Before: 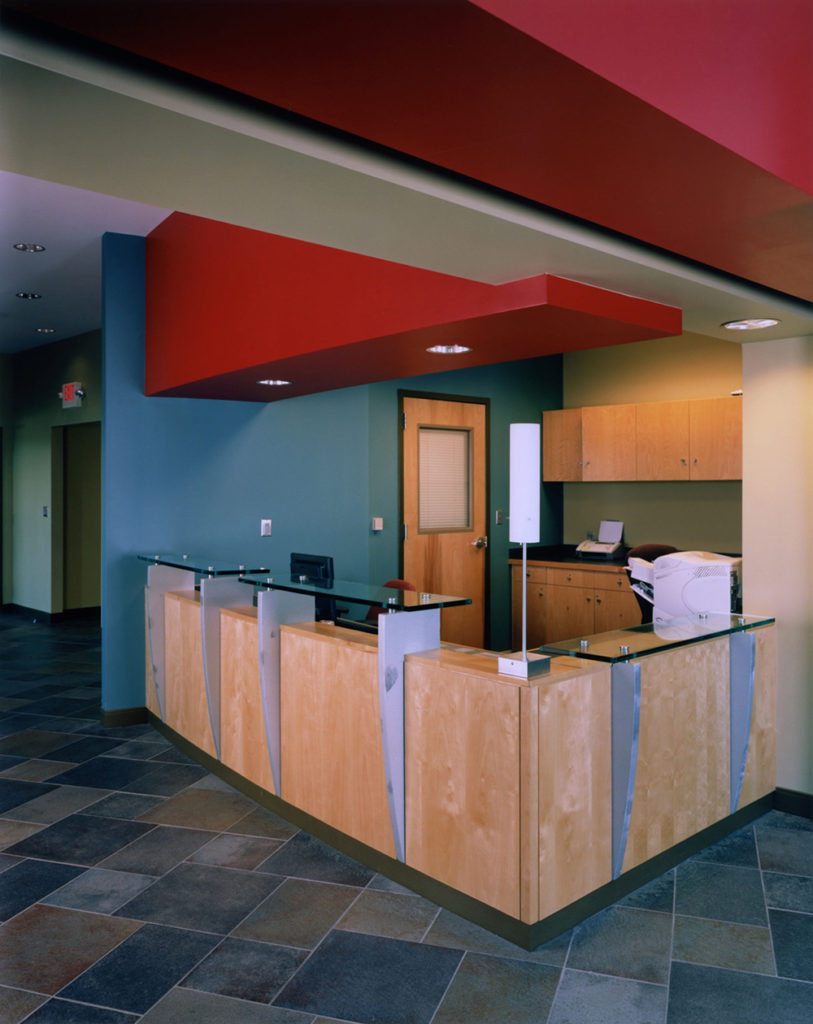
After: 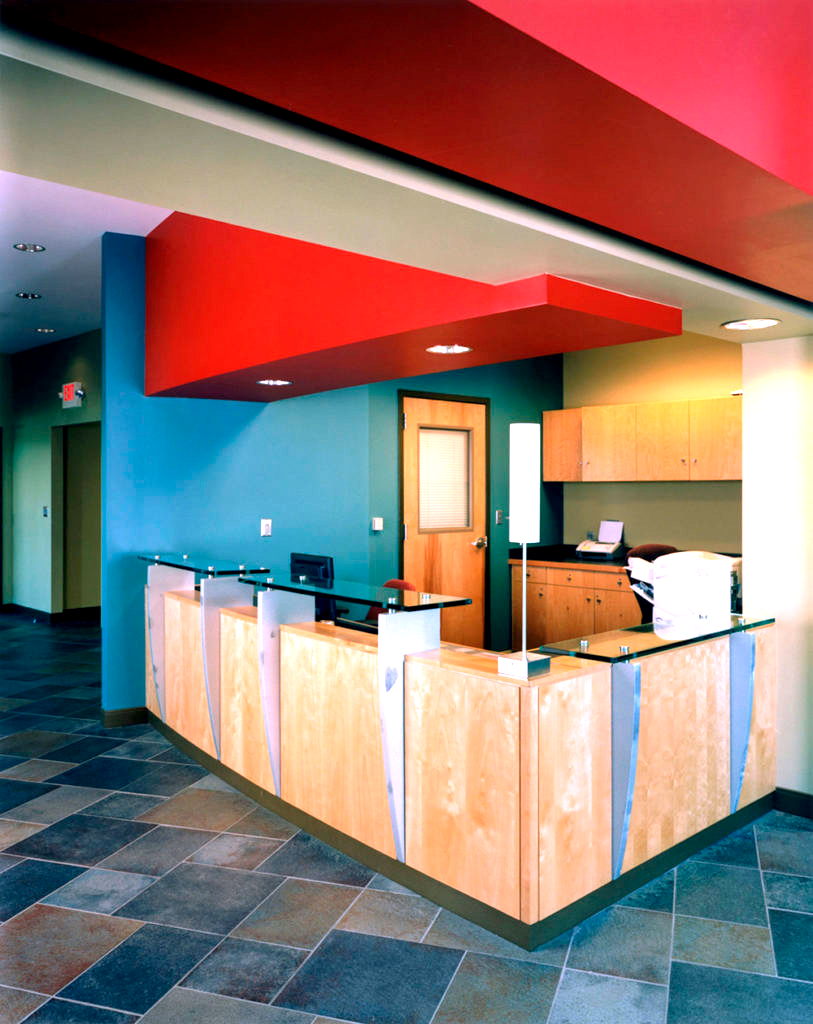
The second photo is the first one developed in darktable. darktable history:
exposure: black level correction 0, exposure 1.446 EV, compensate highlight preservation false
local contrast: highlights 61%, shadows 116%, detail 107%, midtone range 0.528
